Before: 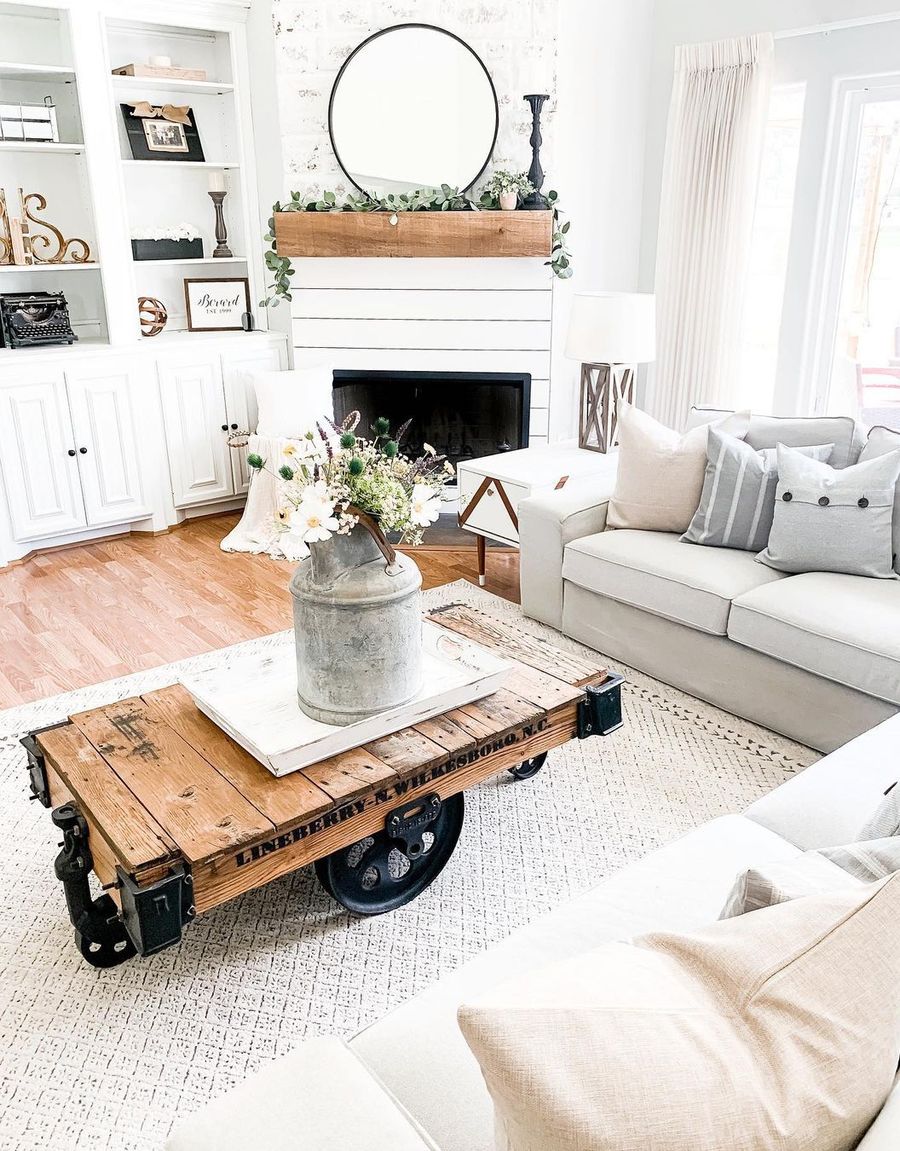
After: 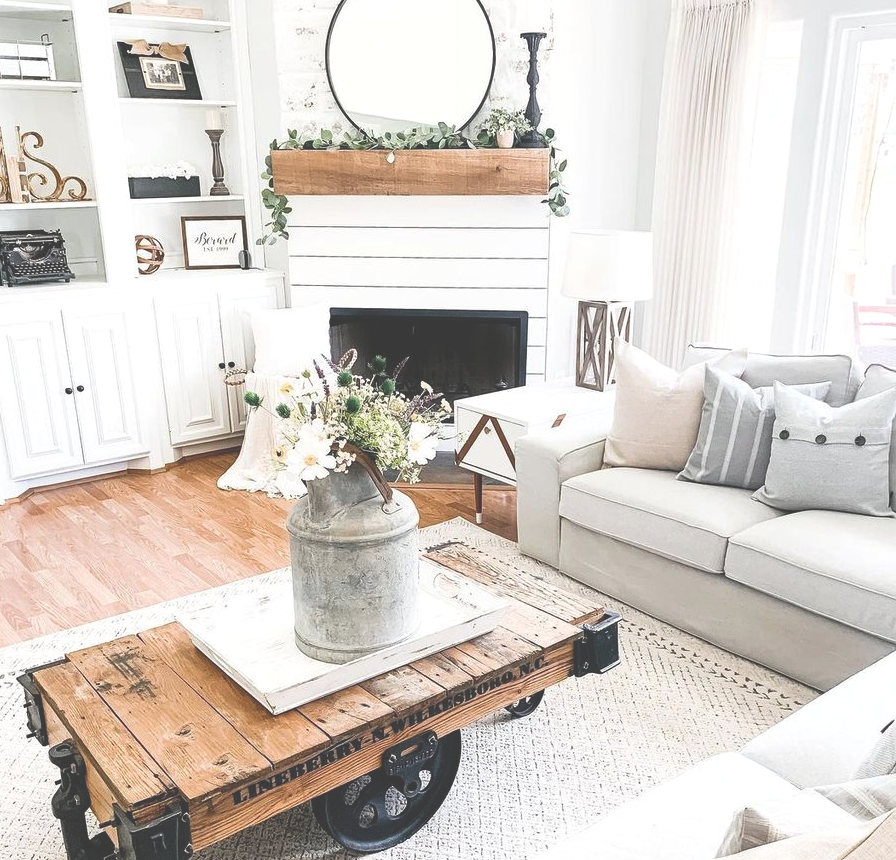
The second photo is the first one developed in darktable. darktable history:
crop: left 0.387%, top 5.469%, bottom 19.809%
exposure: black level correction -0.041, exposure 0.064 EV, compensate highlight preservation false
